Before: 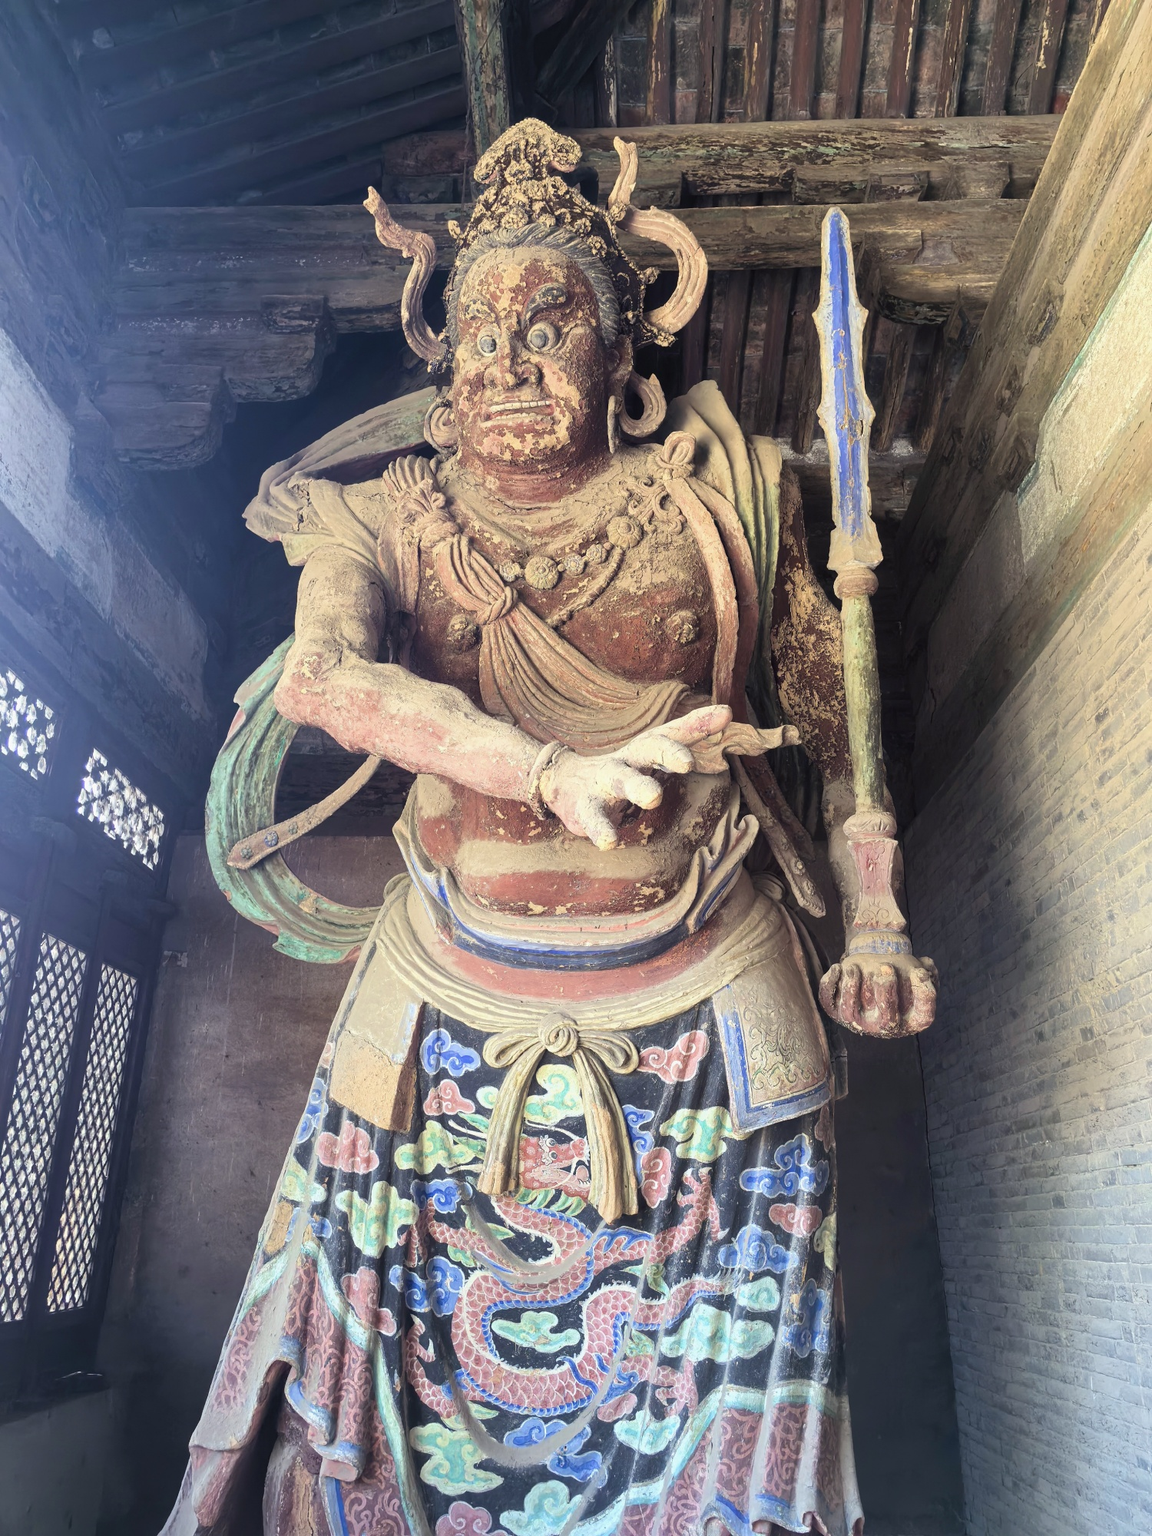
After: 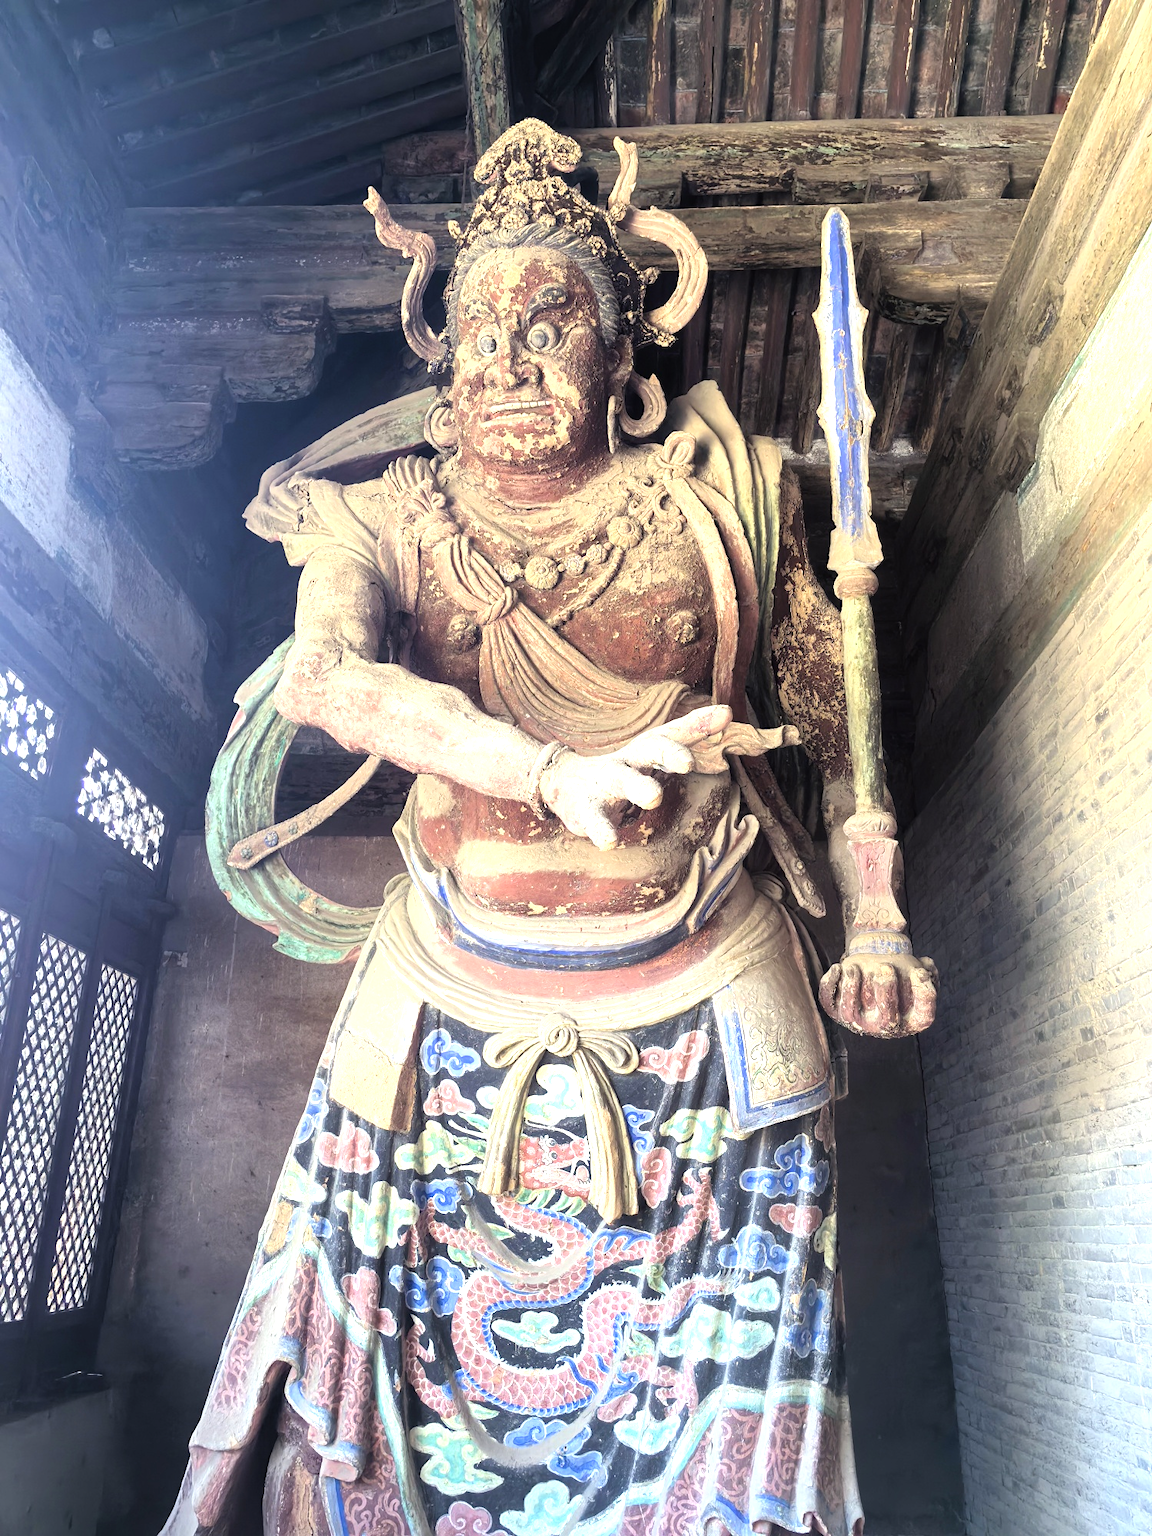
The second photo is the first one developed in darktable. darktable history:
tone equalizer: -8 EV -0.74 EV, -7 EV -0.675 EV, -6 EV -0.621 EV, -5 EV -0.422 EV, -3 EV 0.386 EV, -2 EV 0.6 EV, -1 EV 0.686 EV, +0 EV 0.773 EV
